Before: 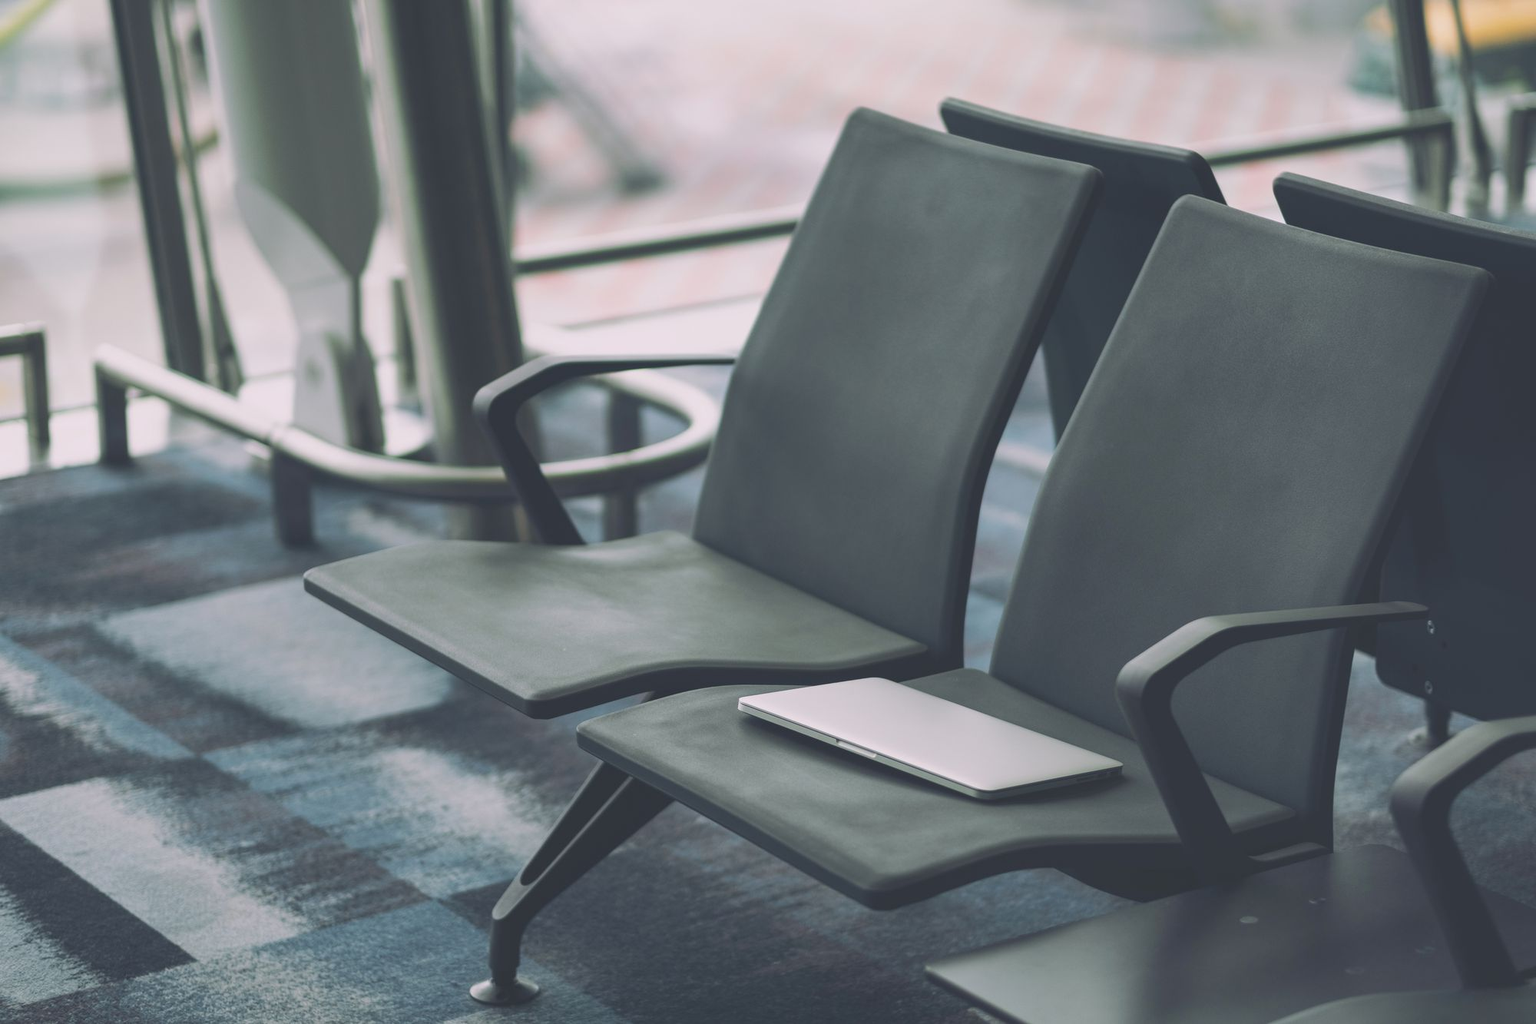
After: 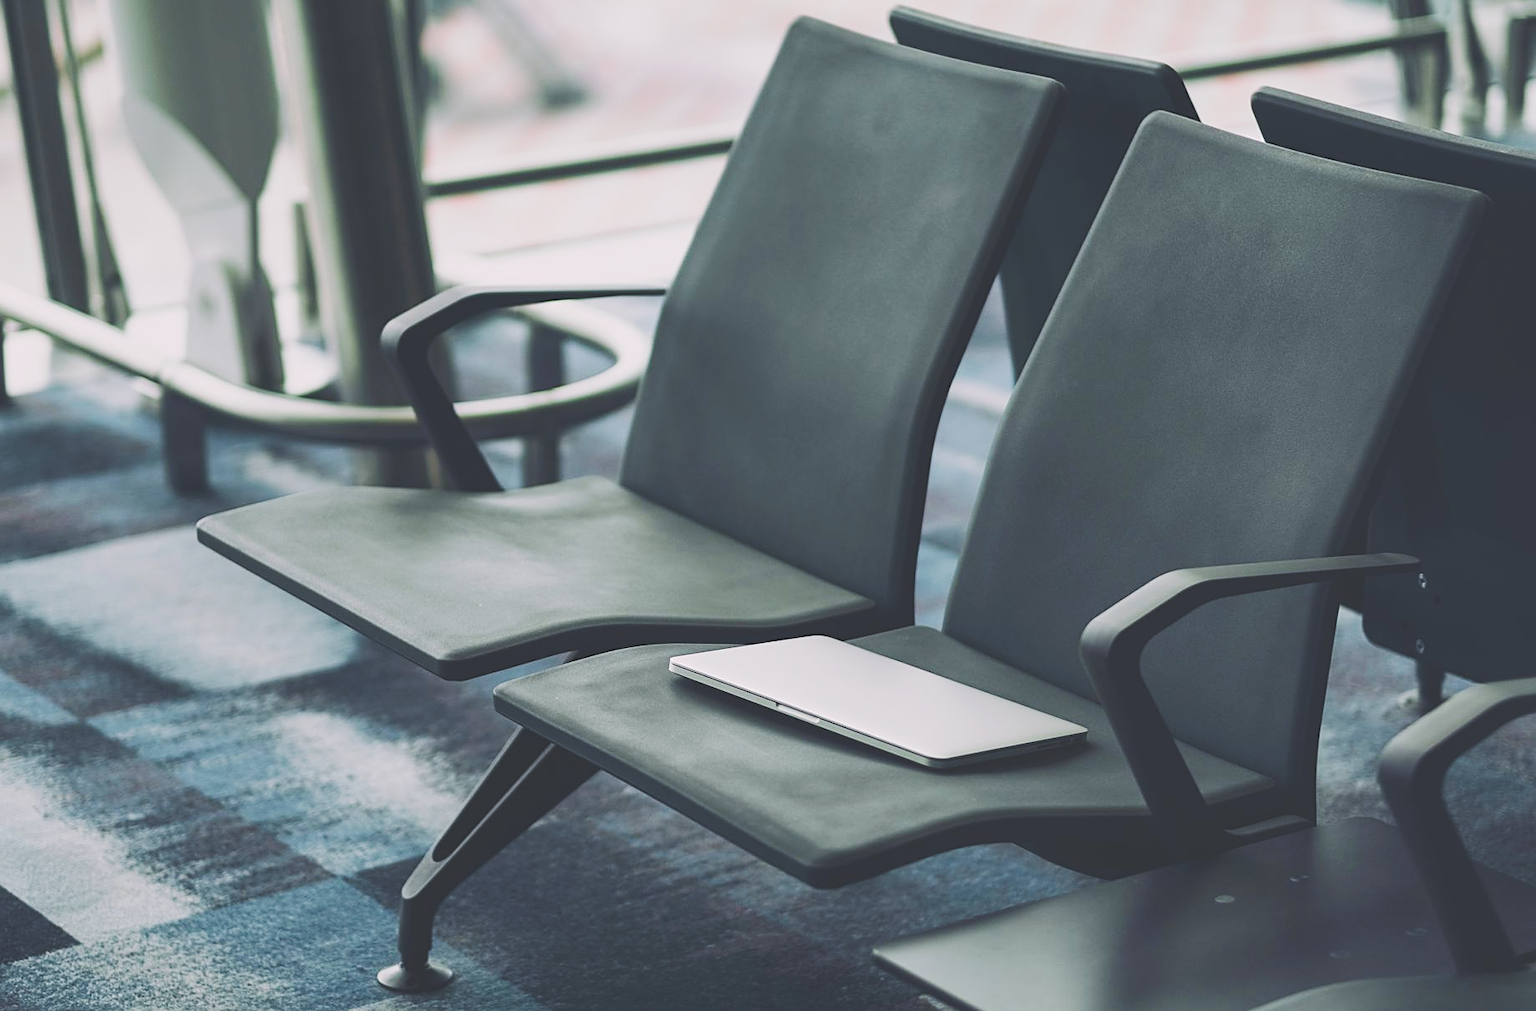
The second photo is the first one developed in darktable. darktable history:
sharpen: on, module defaults
crop and rotate: left 8.009%, top 9.079%
tone curve: curves: ch0 [(0, 0) (0.003, 0.17) (0.011, 0.17) (0.025, 0.17) (0.044, 0.168) (0.069, 0.167) (0.1, 0.173) (0.136, 0.181) (0.177, 0.199) (0.224, 0.226) (0.277, 0.271) (0.335, 0.333) (0.399, 0.419) (0.468, 0.52) (0.543, 0.621) (0.623, 0.716) (0.709, 0.795) (0.801, 0.867) (0.898, 0.914) (1, 1)], preserve colors none
